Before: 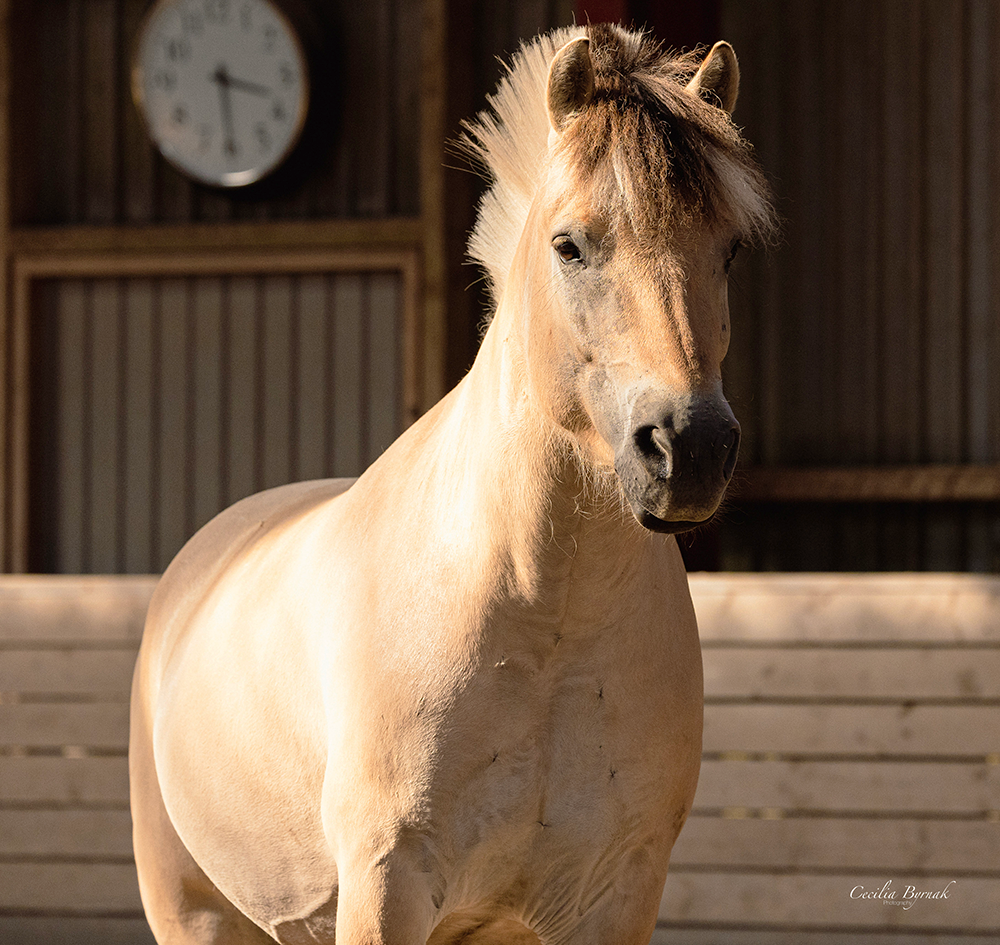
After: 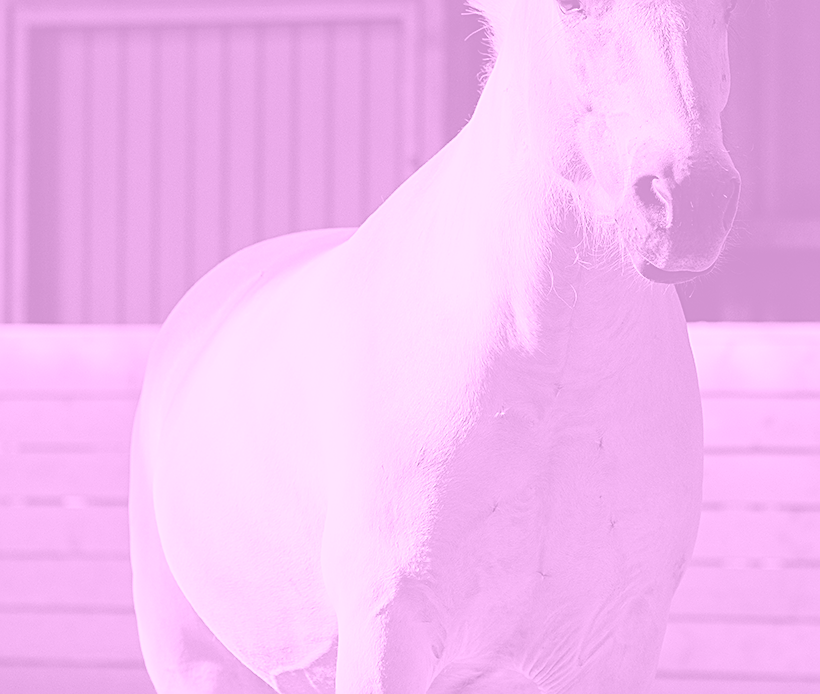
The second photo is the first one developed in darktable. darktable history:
crop: top 26.531%, right 17.959%
sharpen: on, module defaults
colorize: hue 331.2°, saturation 75%, source mix 30.28%, lightness 70.52%, version 1
